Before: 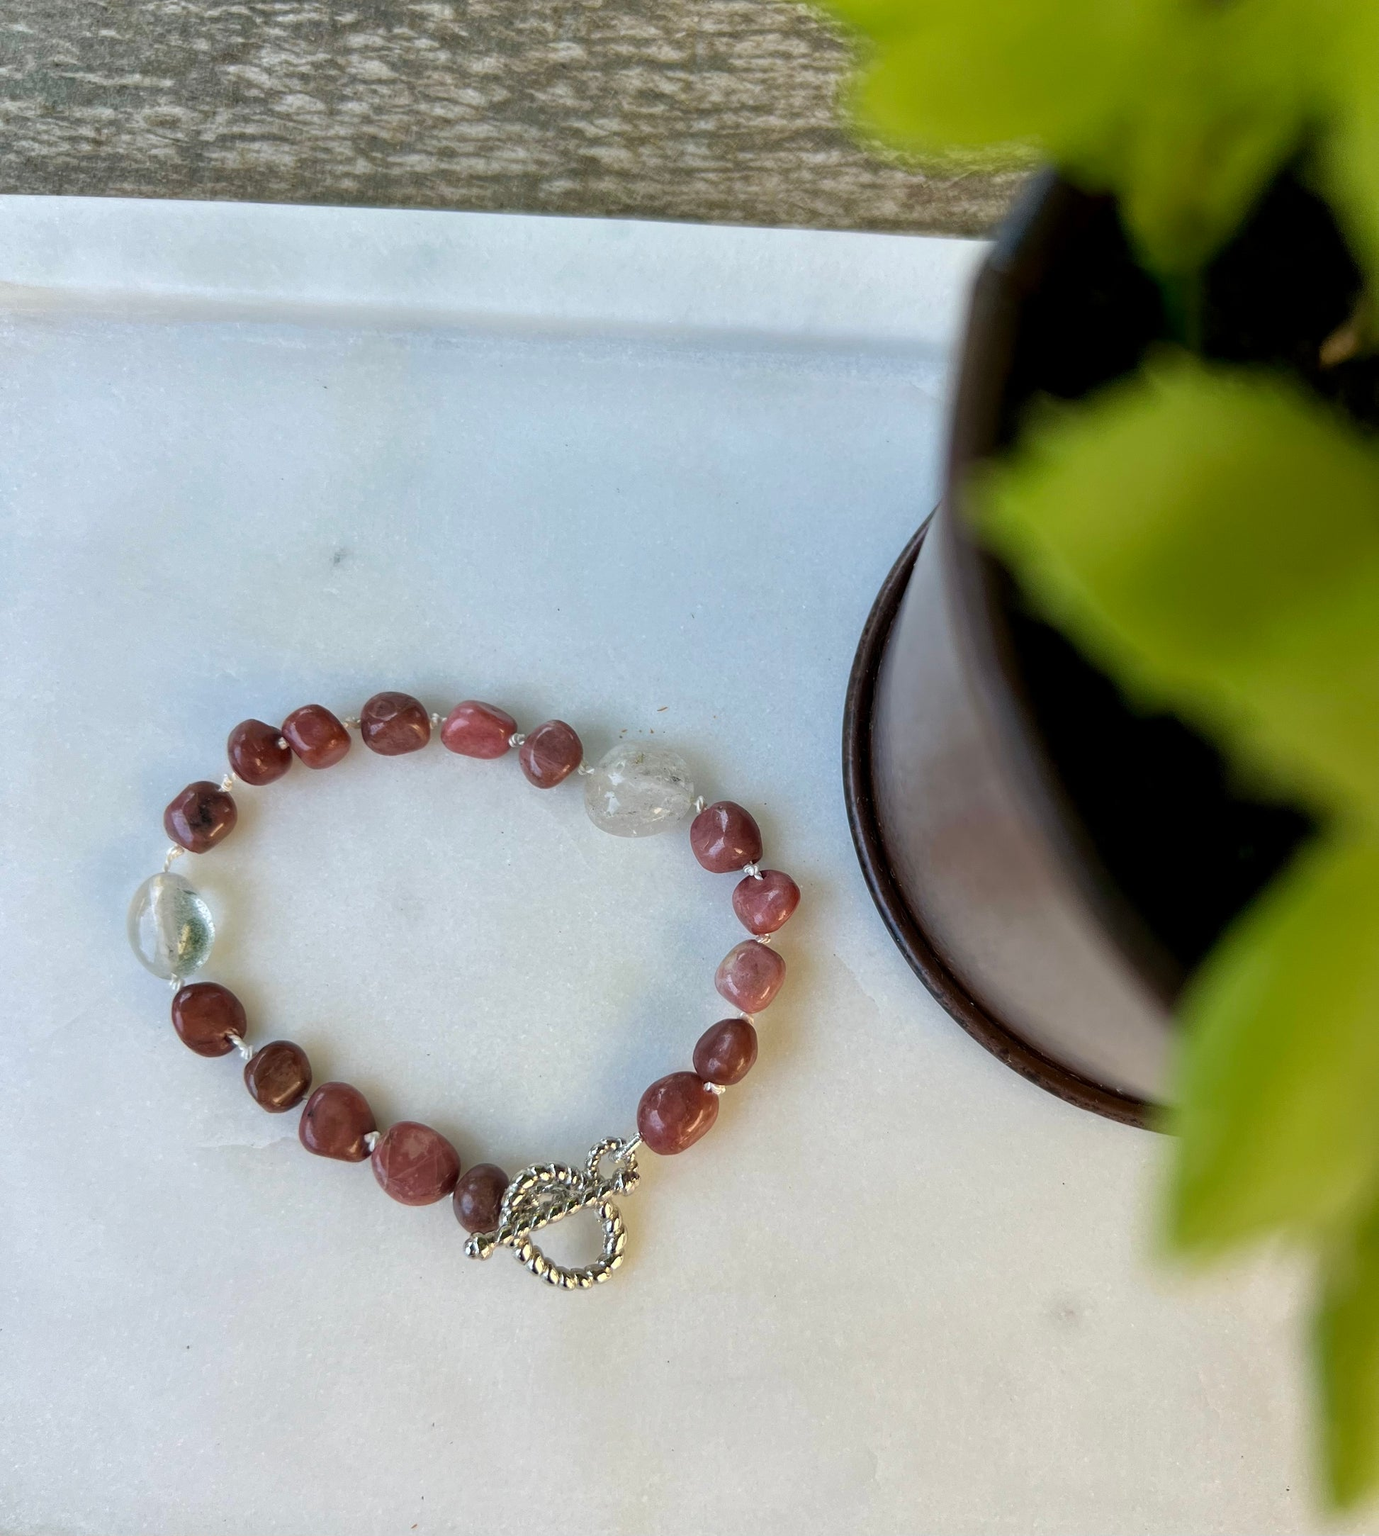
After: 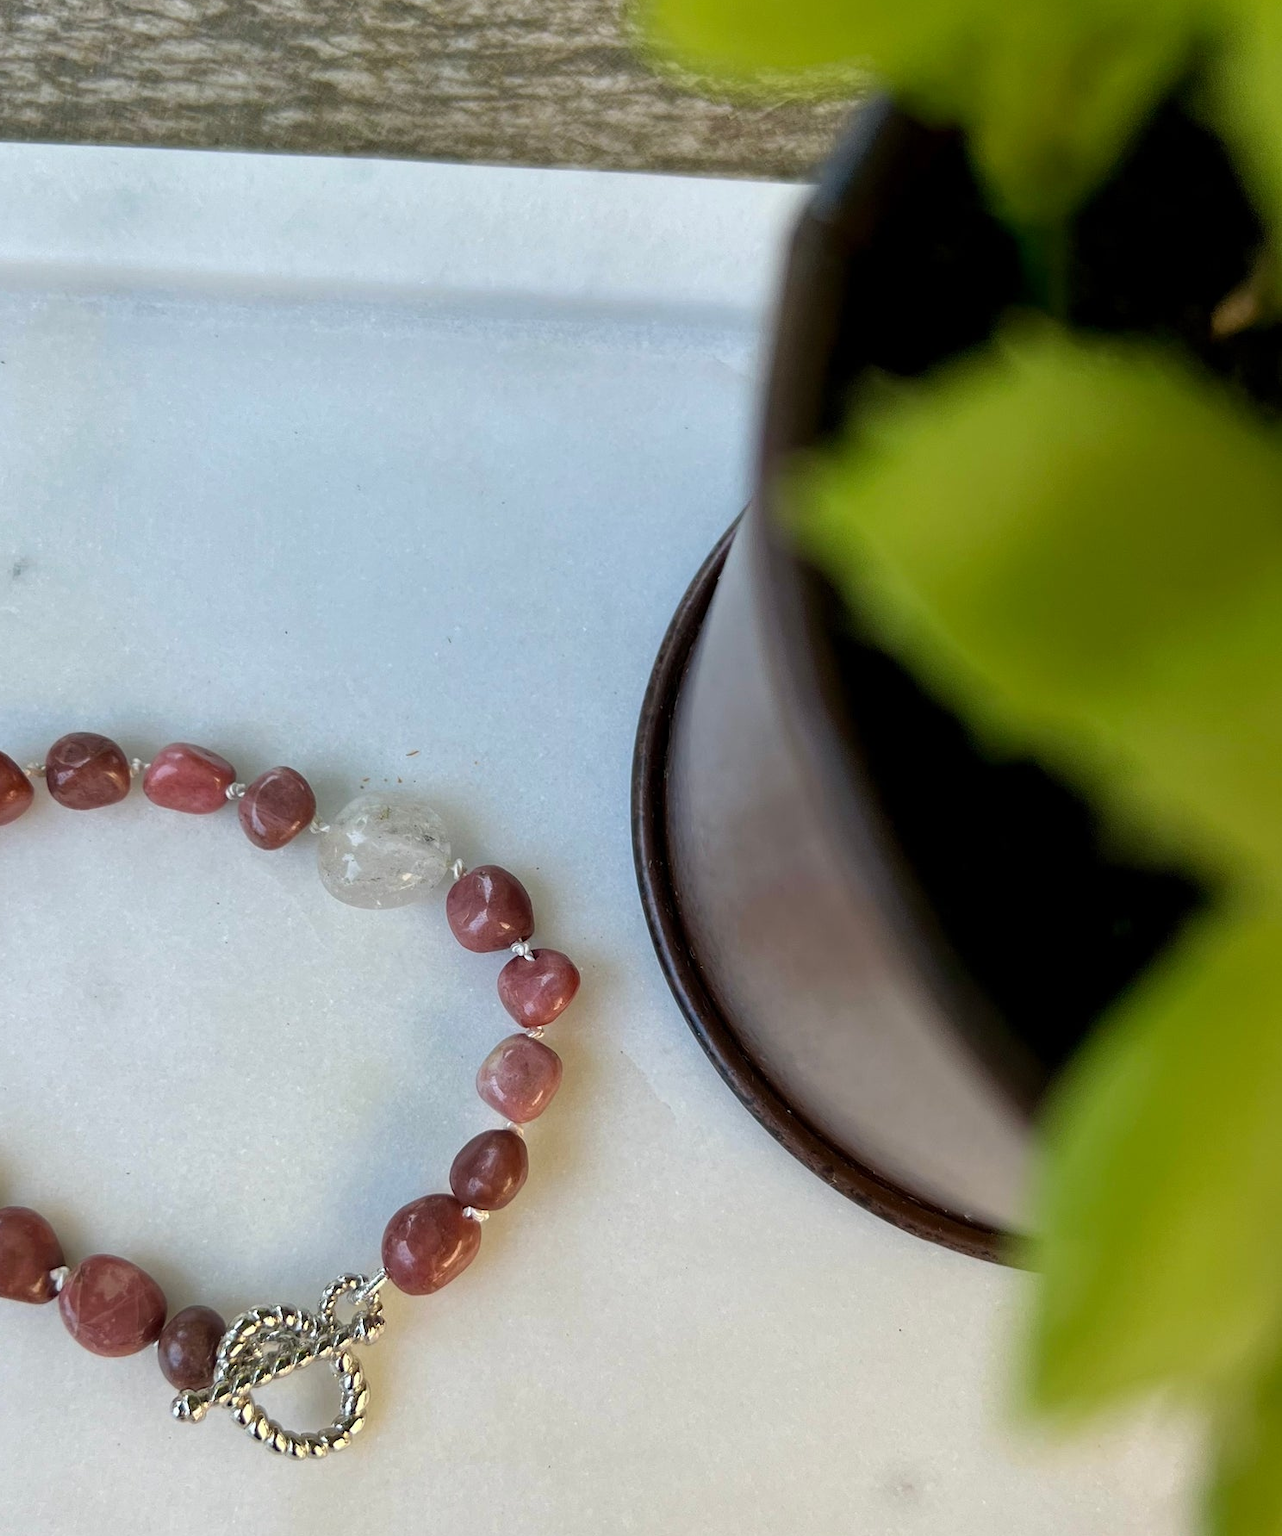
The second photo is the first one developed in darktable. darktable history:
crop: left 23.451%, top 5.836%, bottom 11.861%
